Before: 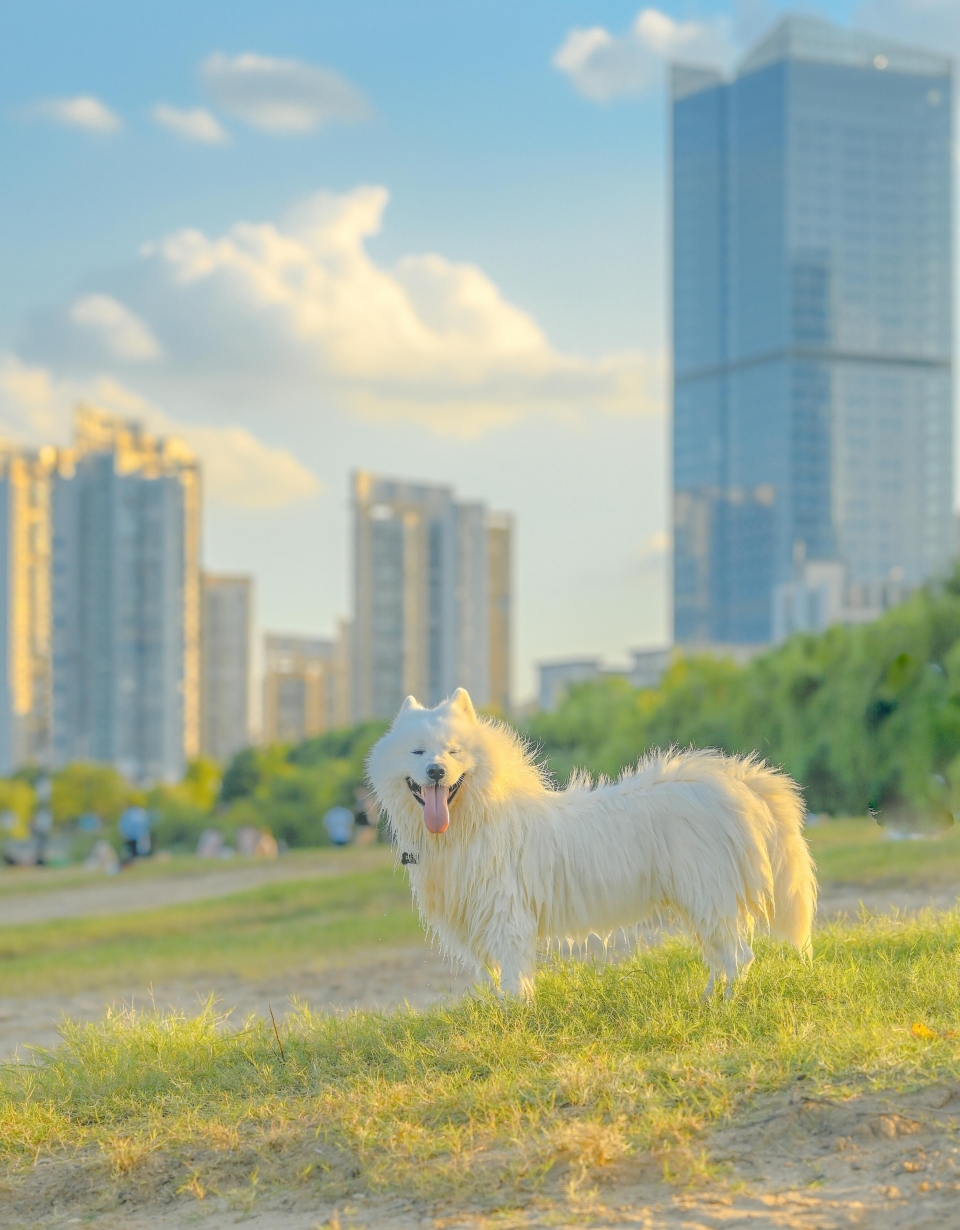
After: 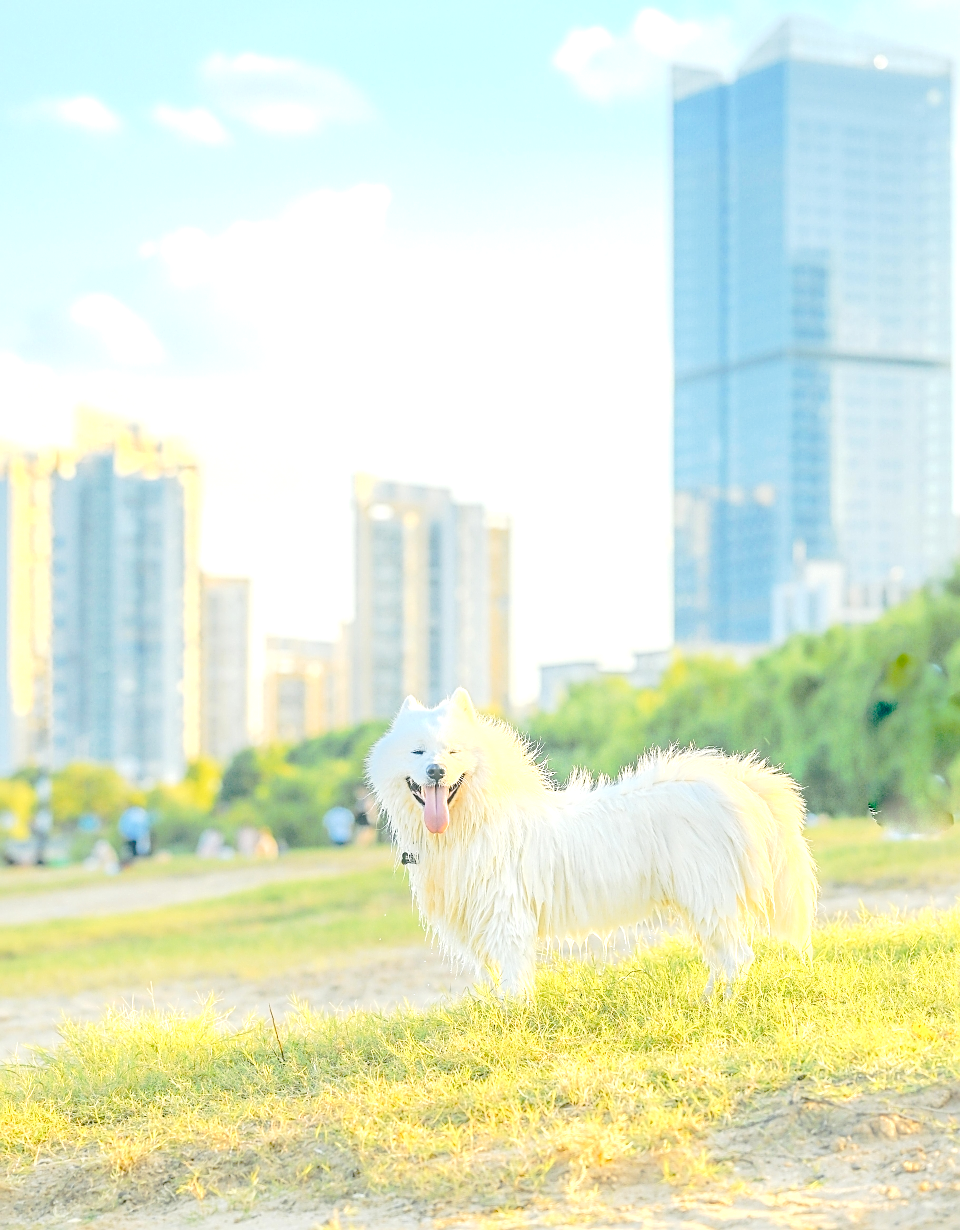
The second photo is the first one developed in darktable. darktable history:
sharpen: on, module defaults
tone curve: curves: ch0 [(0.003, 0.015) (0.104, 0.07) (0.239, 0.201) (0.327, 0.317) (0.401, 0.443) (0.495, 0.55) (0.65, 0.68) (0.832, 0.858) (1, 0.977)]; ch1 [(0, 0) (0.161, 0.092) (0.35, 0.33) (0.379, 0.401) (0.447, 0.476) (0.495, 0.499) (0.515, 0.518) (0.55, 0.557) (0.621, 0.615) (0.718, 0.734) (1, 1)]; ch2 [(0, 0) (0.359, 0.372) (0.437, 0.437) (0.502, 0.501) (0.534, 0.537) (0.599, 0.586) (1, 1)], preserve colors none
exposure: black level correction -0.002, exposure 1.112 EV, compensate highlight preservation false
